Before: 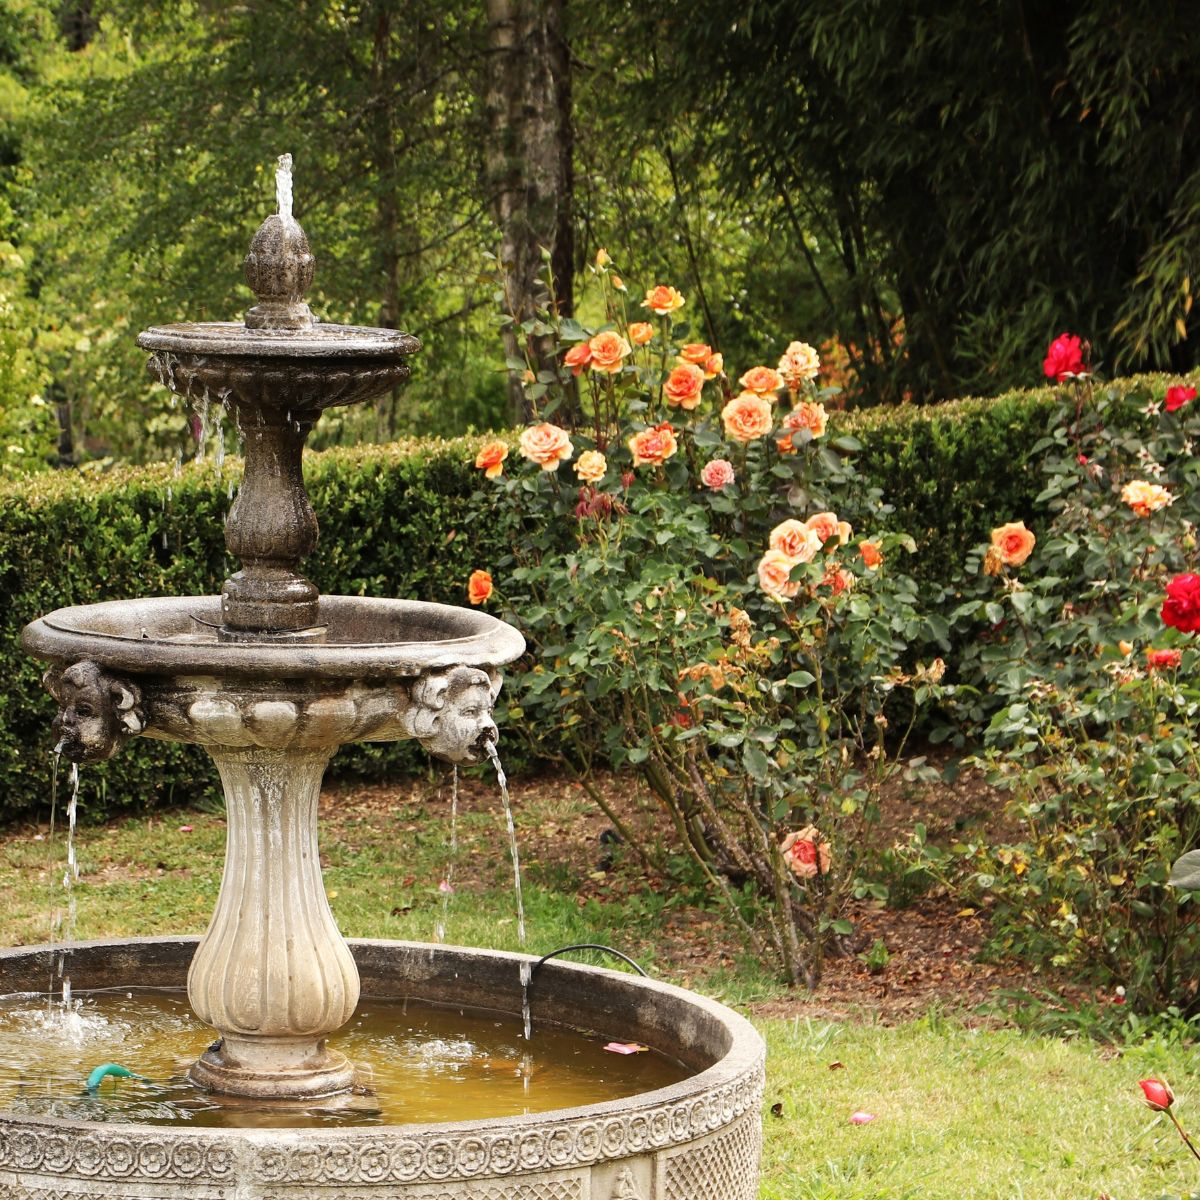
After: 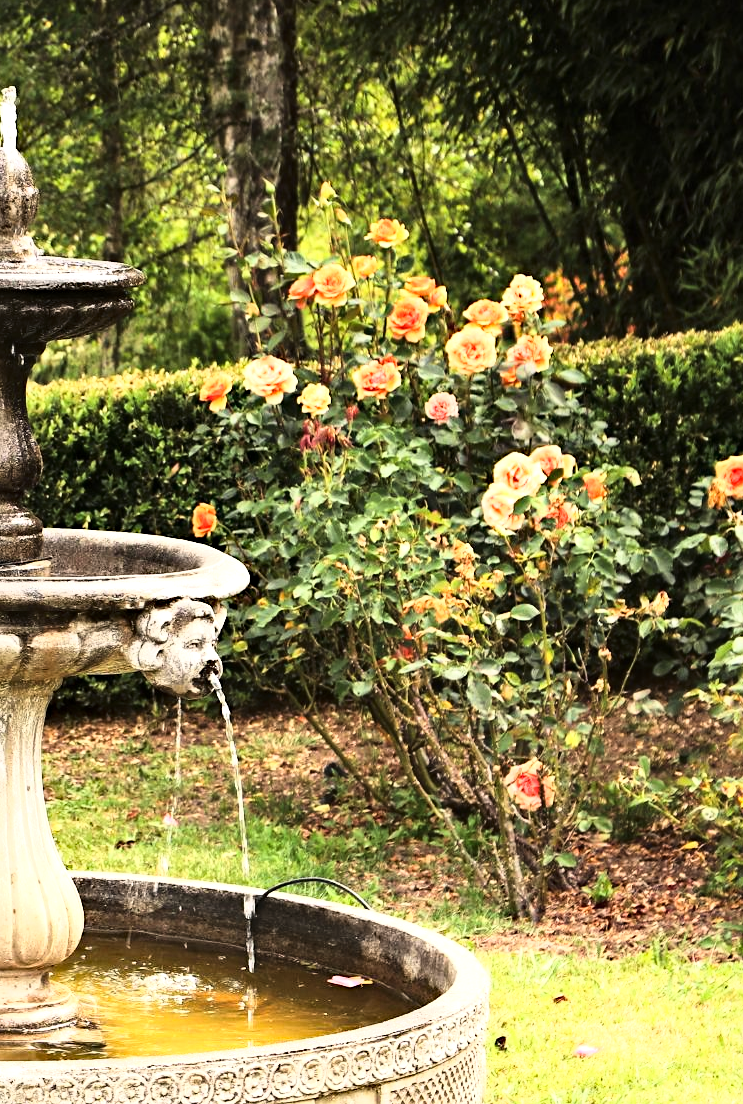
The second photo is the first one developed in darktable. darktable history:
crop and rotate: left 23.023%, top 5.645%, right 15.046%, bottom 2.304%
tone equalizer: on, module defaults
base curve: curves: ch0 [(0, 0) (0.472, 0.455) (1, 1)], fusion 1, preserve colors none
tone curve: curves: ch0 [(0, 0) (0.187, 0.12) (0.384, 0.363) (0.618, 0.698) (0.754, 0.857) (0.875, 0.956) (1, 0.987)]; ch1 [(0, 0) (0.402, 0.36) (0.476, 0.466) (0.501, 0.501) (0.518, 0.514) (0.564, 0.608) (0.614, 0.664) (0.692, 0.744) (1, 1)]; ch2 [(0, 0) (0.435, 0.412) (0.483, 0.481) (0.503, 0.503) (0.522, 0.535) (0.563, 0.601) (0.627, 0.699) (0.699, 0.753) (0.997, 0.858)], color space Lab, linked channels, preserve colors none
local contrast: mode bilateral grid, contrast 21, coarseness 50, detail 119%, midtone range 0.2
